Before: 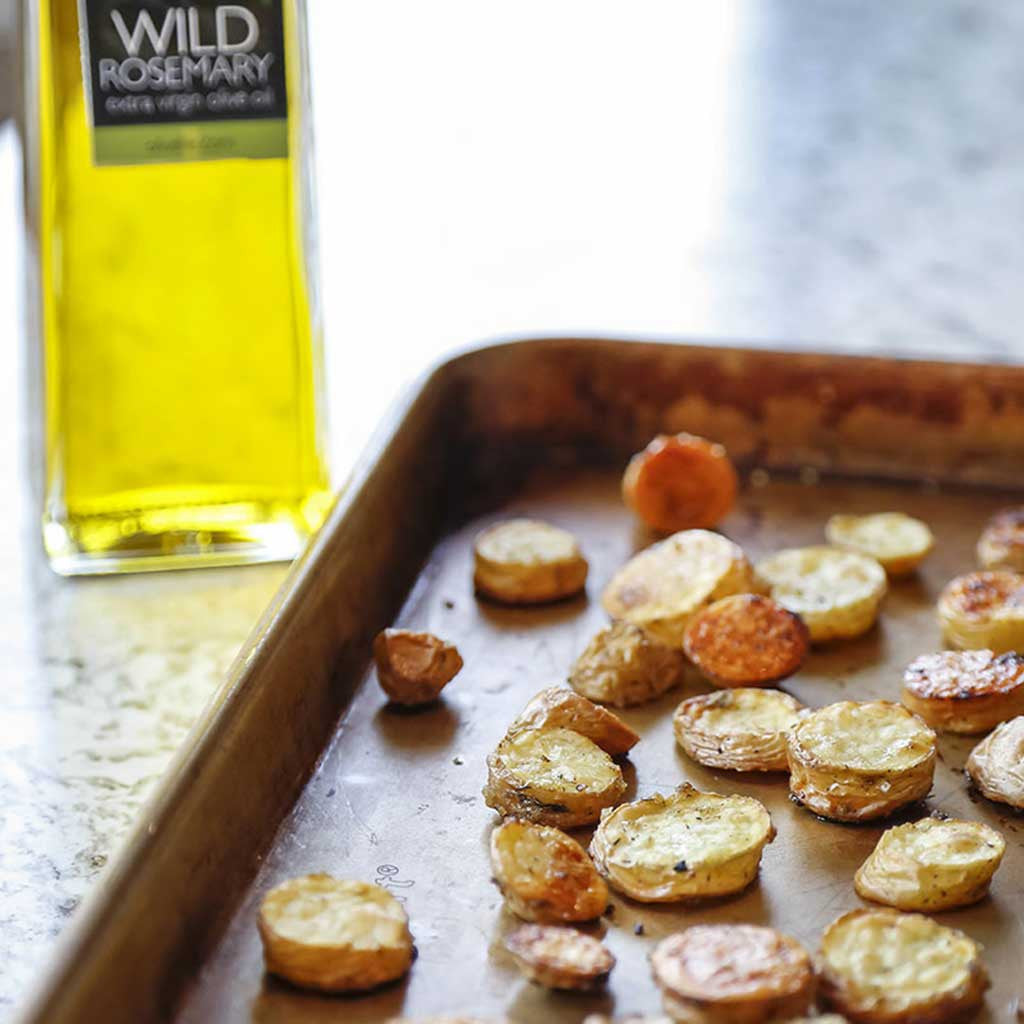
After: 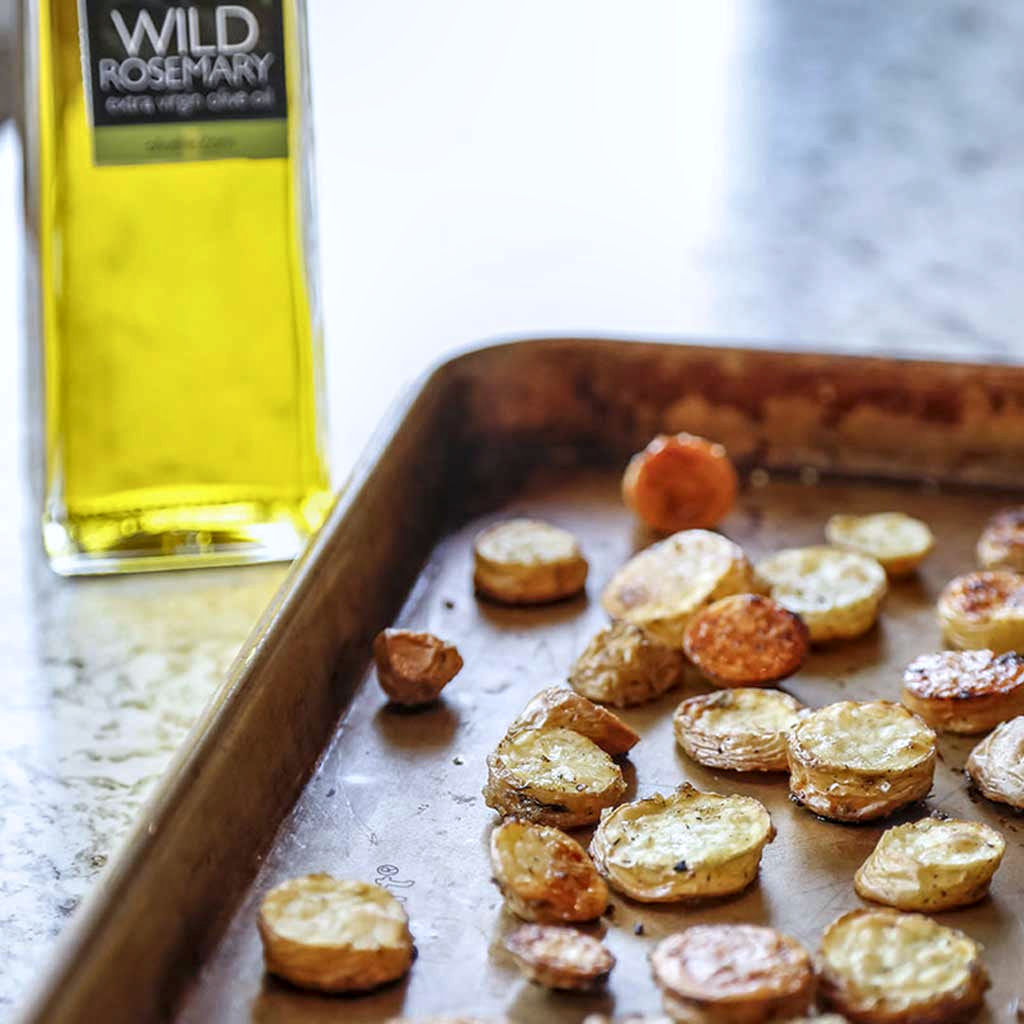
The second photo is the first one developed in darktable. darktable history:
exposure: exposure -0.04 EV, compensate highlight preservation false
local contrast: detail 130%
color correction: highlights a* -0.137, highlights b* -5.91, shadows a* -0.137, shadows b* -0.137
tone equalizer: on, module defaults
